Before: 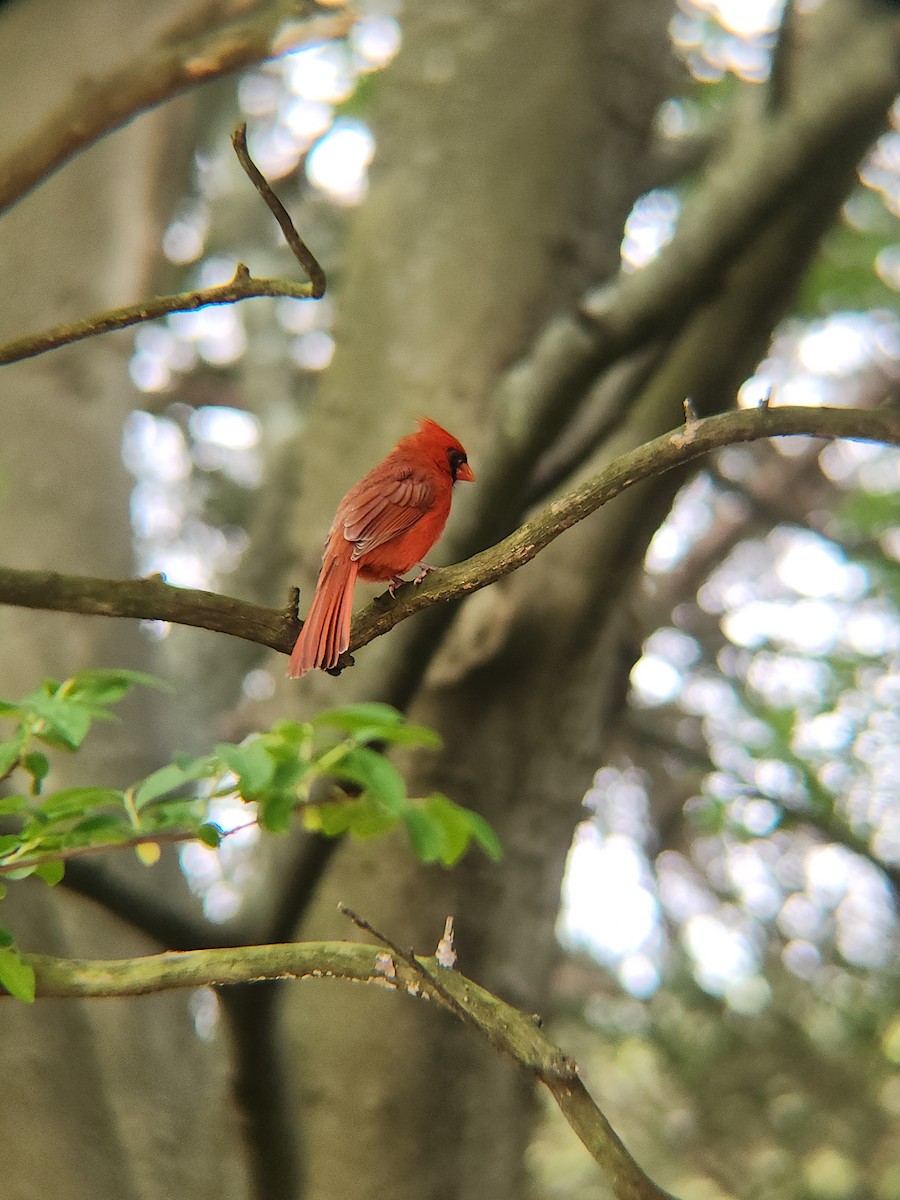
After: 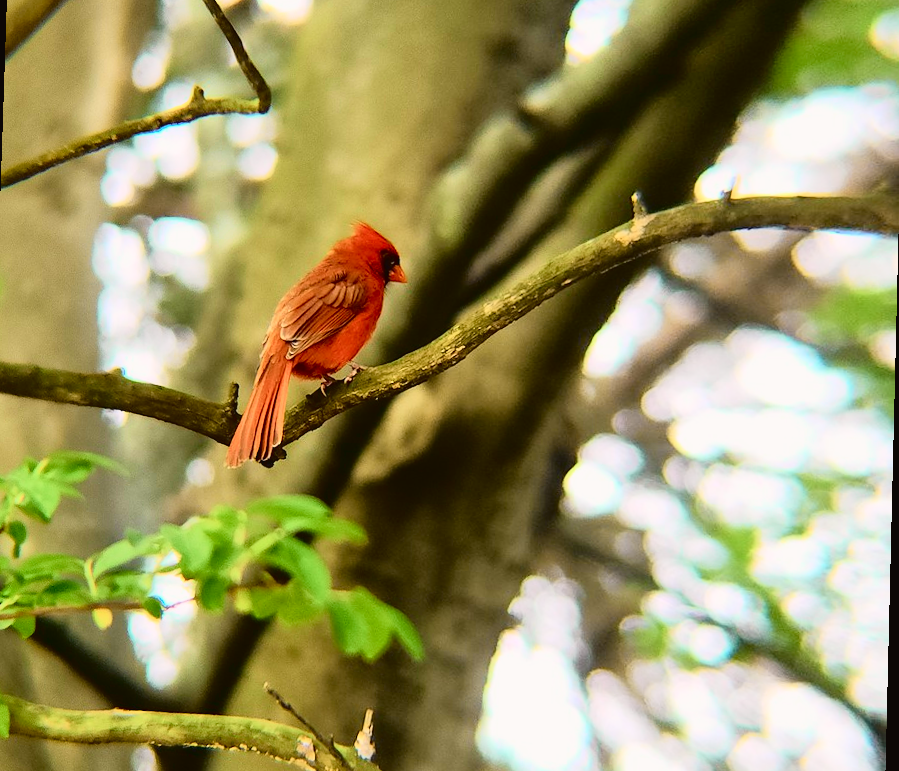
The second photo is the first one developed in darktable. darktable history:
rotate and perspective: rotation 1.69°, lens shift (vertical) -0.023, lens shift (horizontal) -0.291, crop left 0.025, crop right 0.988, crop top 0.092, crop bottom 0.842
crop: top 13.819%, bottom 11.169%
tone curve: curves: ch0 [(0, 0.022) (0.177, 0.086) (0.392, 0.438) (0.704, 0.844) (0.858, 0.938) (1, 0.981)]; ch1 [(0, 0) (0.402, 0.36) (0.476, 0.456) (0.498, 0.501) (0.518, 0.521) (0.58, 0.598) (0.619, 0.65) (0.692, 0.737) (1, 1)]; ch2 [(0, 0) (0.415, 0.438) (0.483, 0.499) (0.503, 0.507) (0.526, 0.537) (0.563, 0.624) (0.626, 0.714) (0.699, 0.753) (0.997, 0.858)], color space Lab, independent channels
